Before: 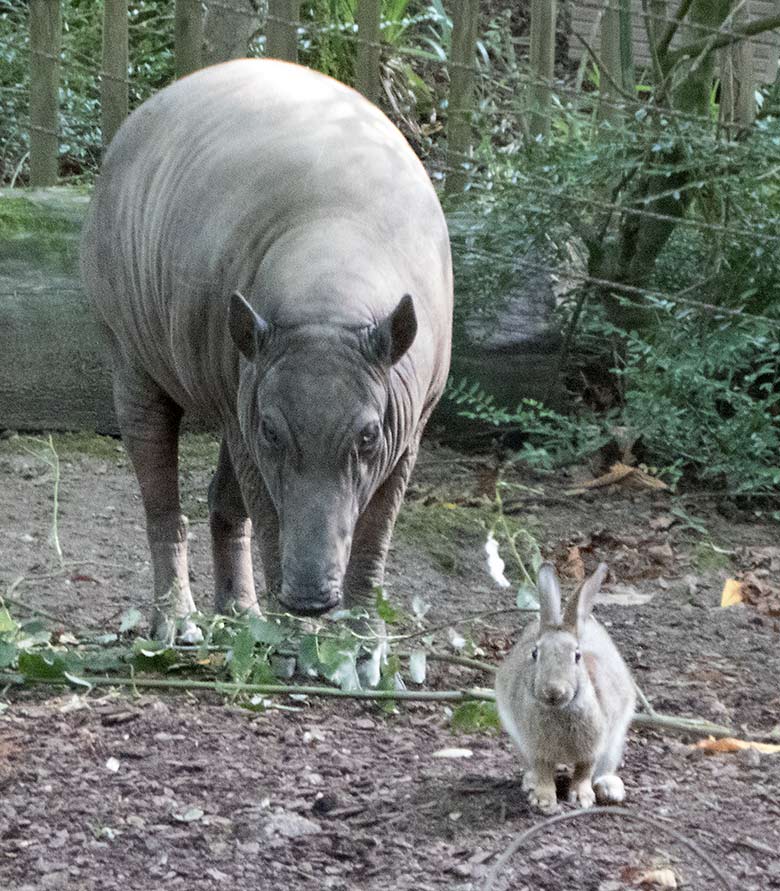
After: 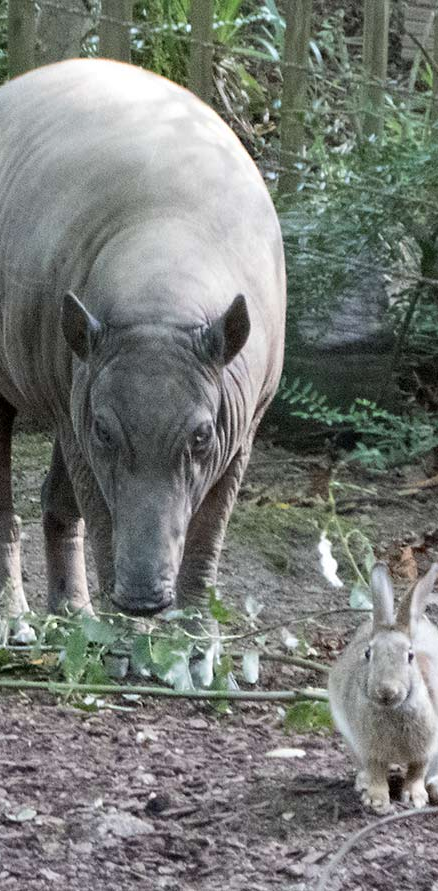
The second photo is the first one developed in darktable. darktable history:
crop: left 21.484%, right 22.244%
